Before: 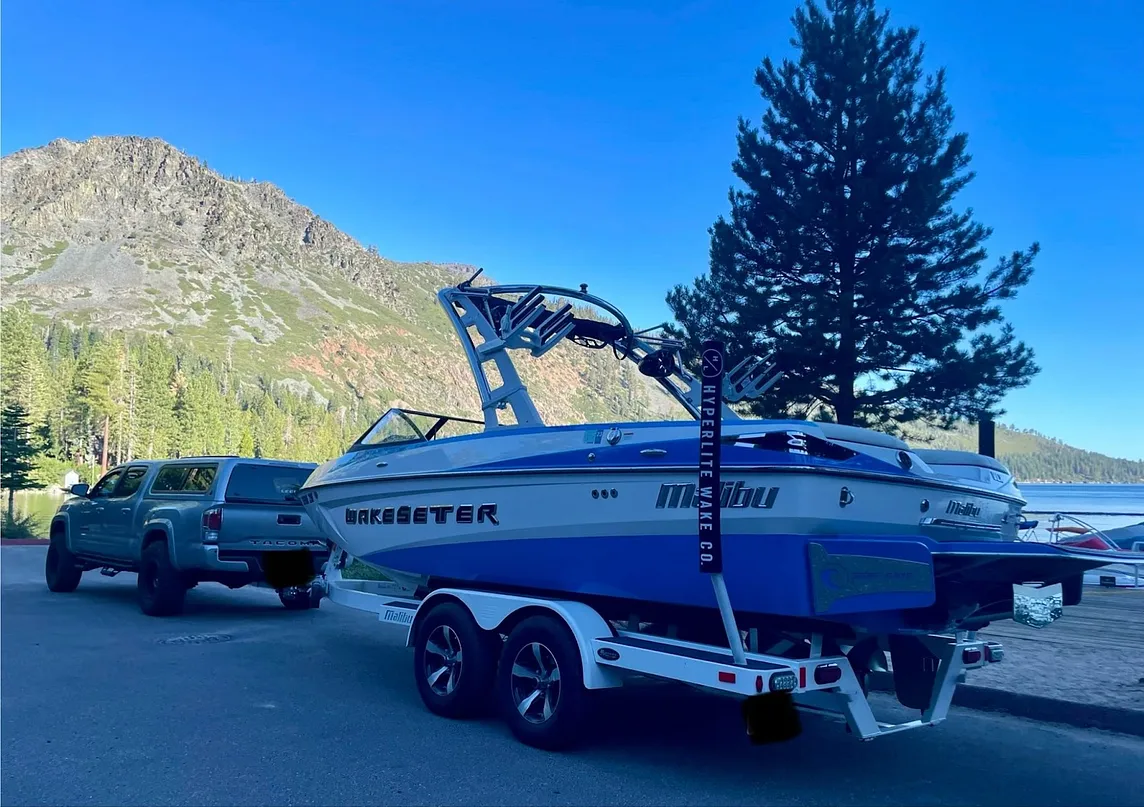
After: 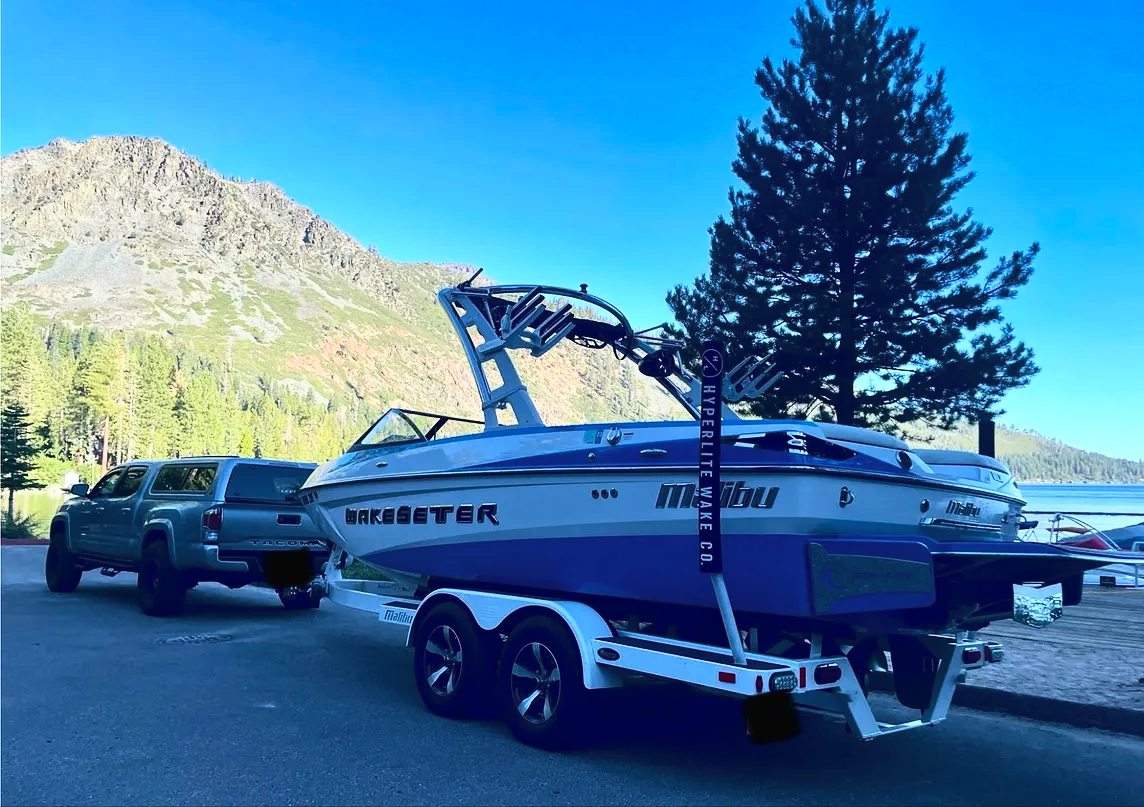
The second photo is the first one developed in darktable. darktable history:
tone curve: curves: ch0 [(0, 0.013) (0.198, 0.175) (0.512, 0.582) (0.625, 0.754) (0.81, 0.934) (1, 1)], color space Lab, linked channels, preserve colors none
